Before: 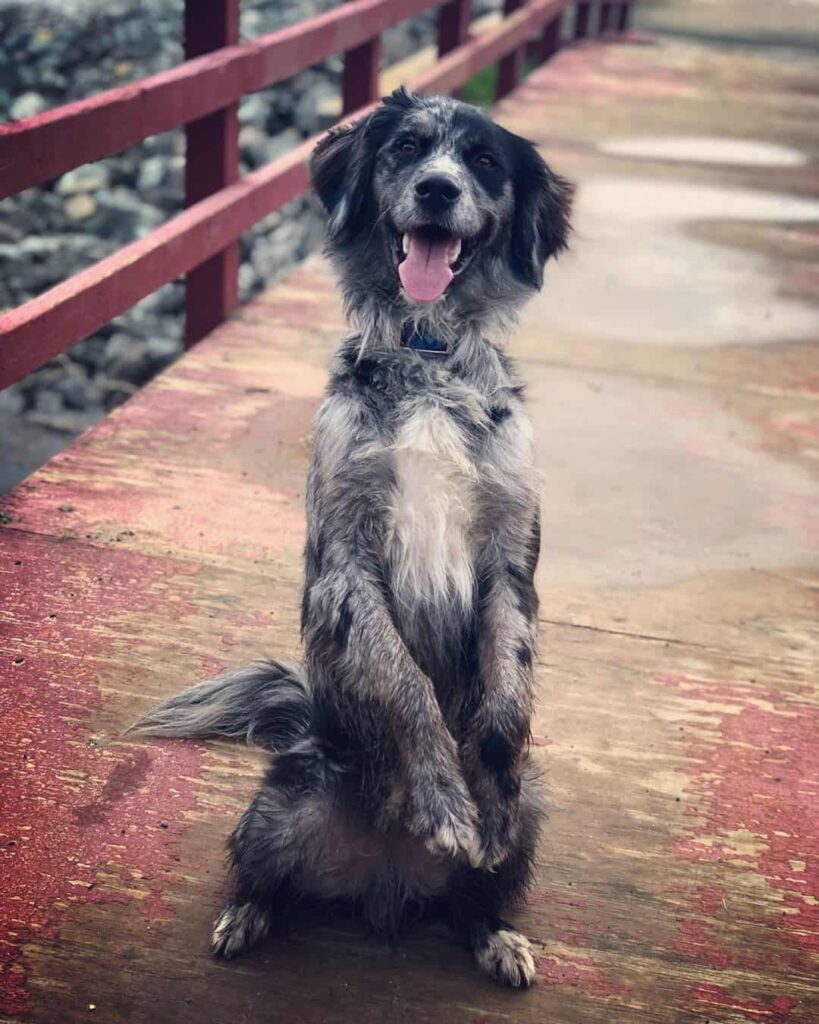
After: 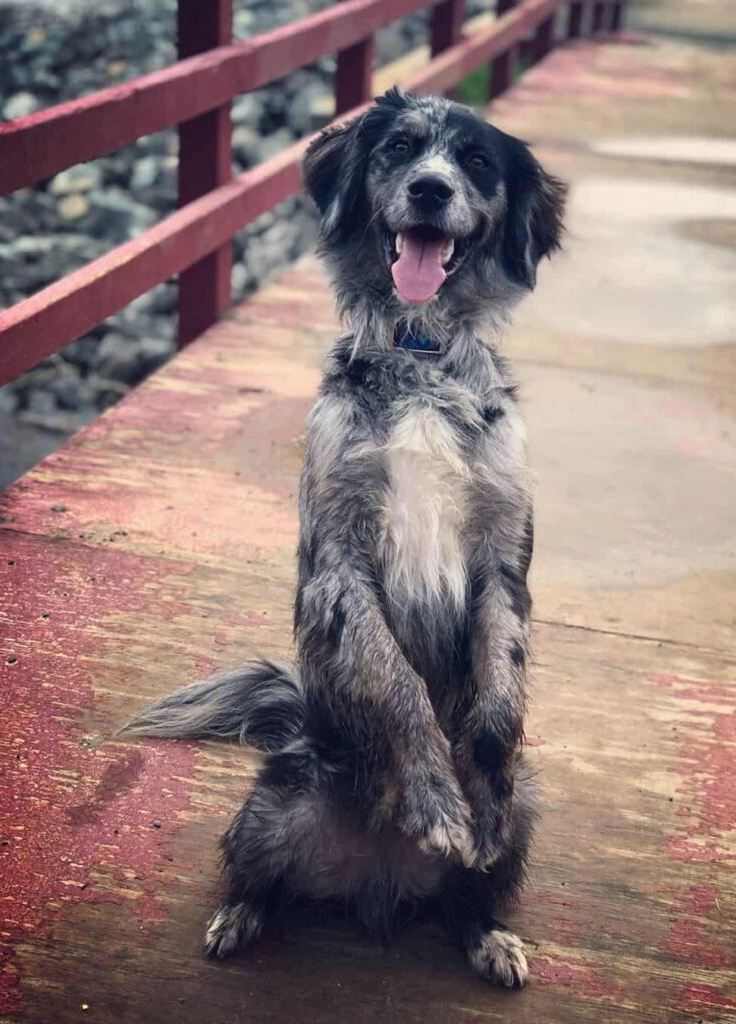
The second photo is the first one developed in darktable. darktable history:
crop and rotate: left 0.92%, right 9.128%
